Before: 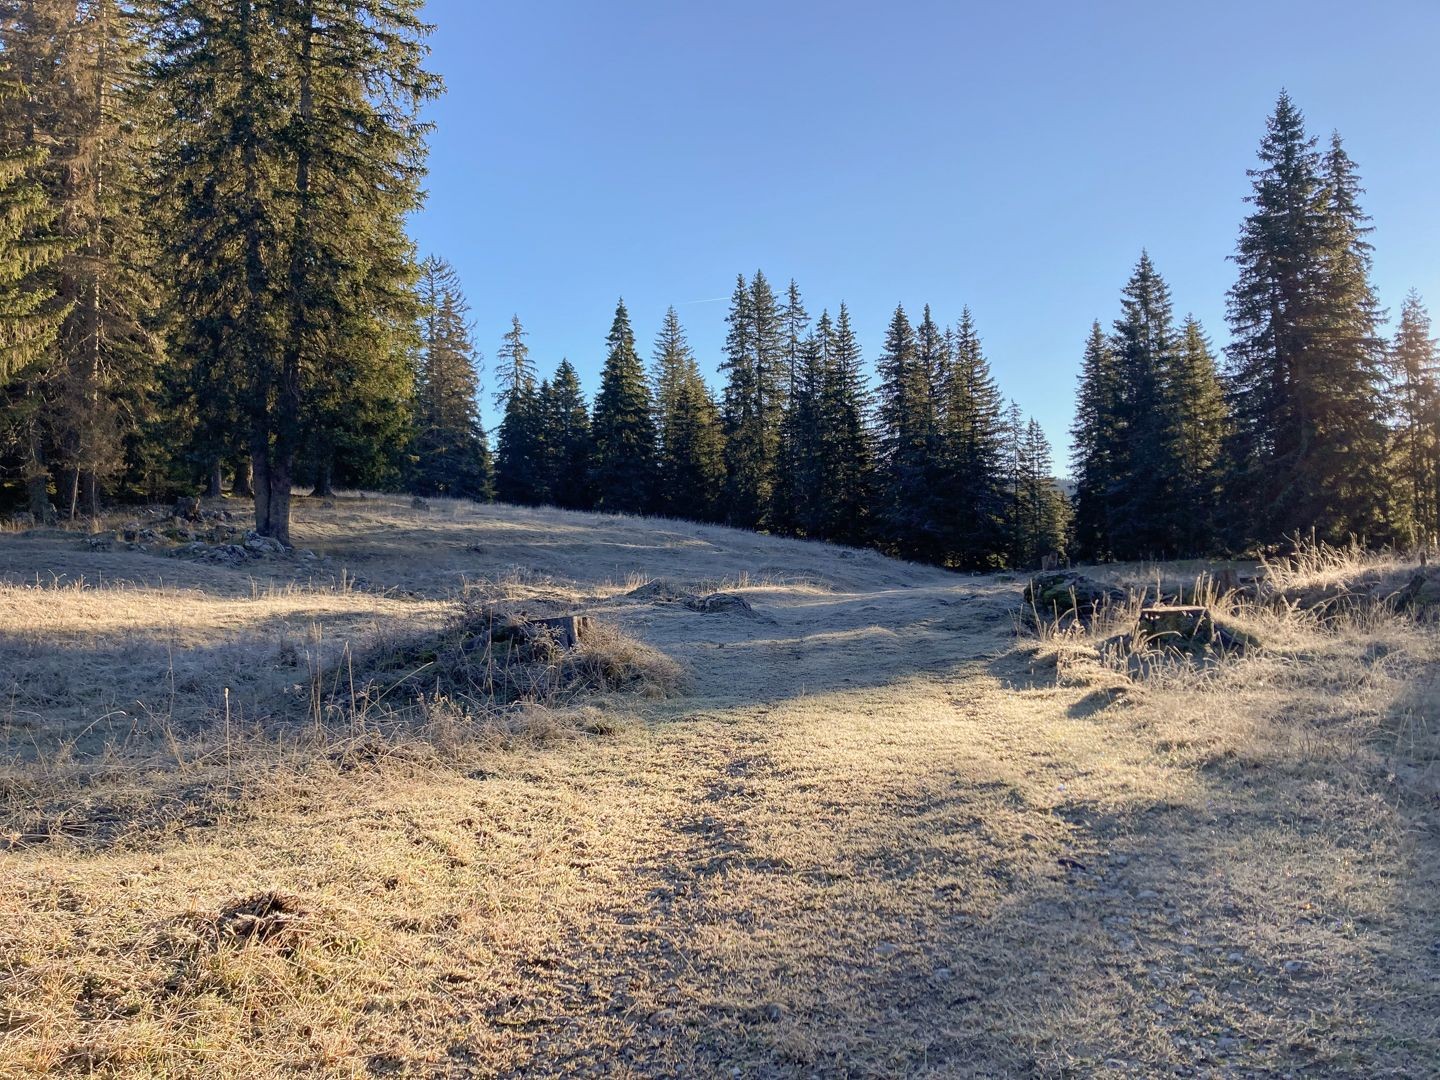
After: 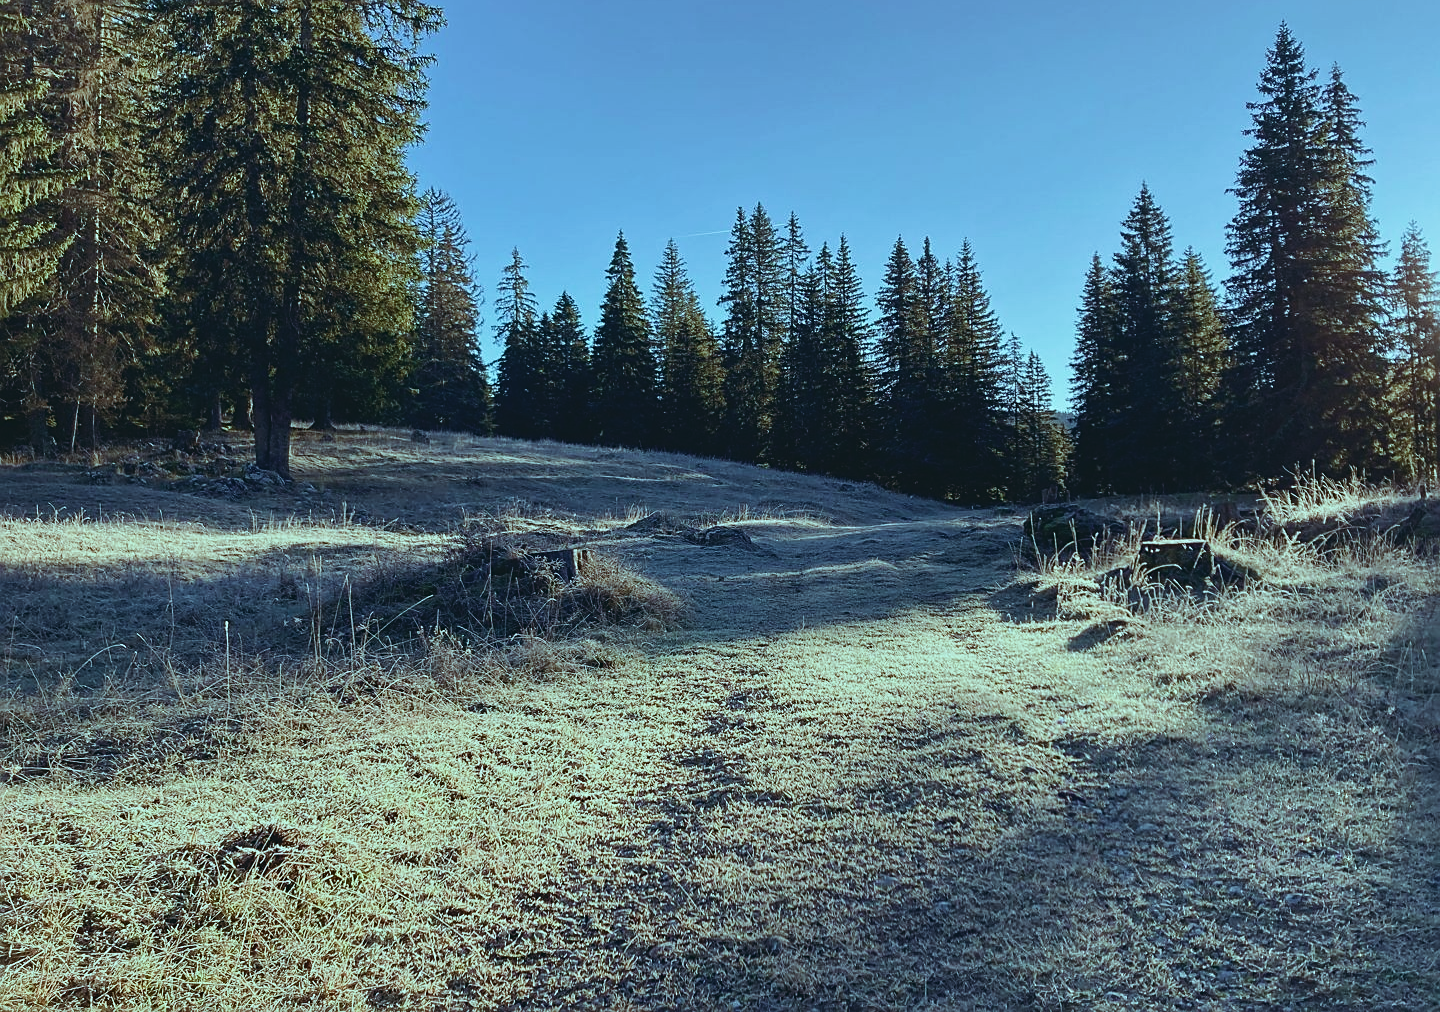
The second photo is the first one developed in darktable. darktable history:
exposure: black level correction -0.028, compensate highlight preservation false
sharpen: on, module defaults
crop and rotate: top 6.25%
color balance rgb: shadows lift › luminance -7.7%, shadows lift › chroma 2.13%, shadows lift › hue 165.27°, power › luminance -7.77%, power › chroma 1.34%, power › hue 330.55°, highlights gain › luminance -33.33%, highlights gain › chroma 5.68%, highlights gain › hue 217.2°, global offset › luminance -0.33%, global offset › chroma 0.11%, global offset › hue 165.27°, perceptual saturation grading › global saturation 27.72%, perceptual saturation grading › highlights -25%, perceptual saturation grading › mid-tones 25%, perceptual saturation grading › shadows 50%
contrast brightness saturation: contrast 0.25, saturation -0.31
velvia: on, module defaults
